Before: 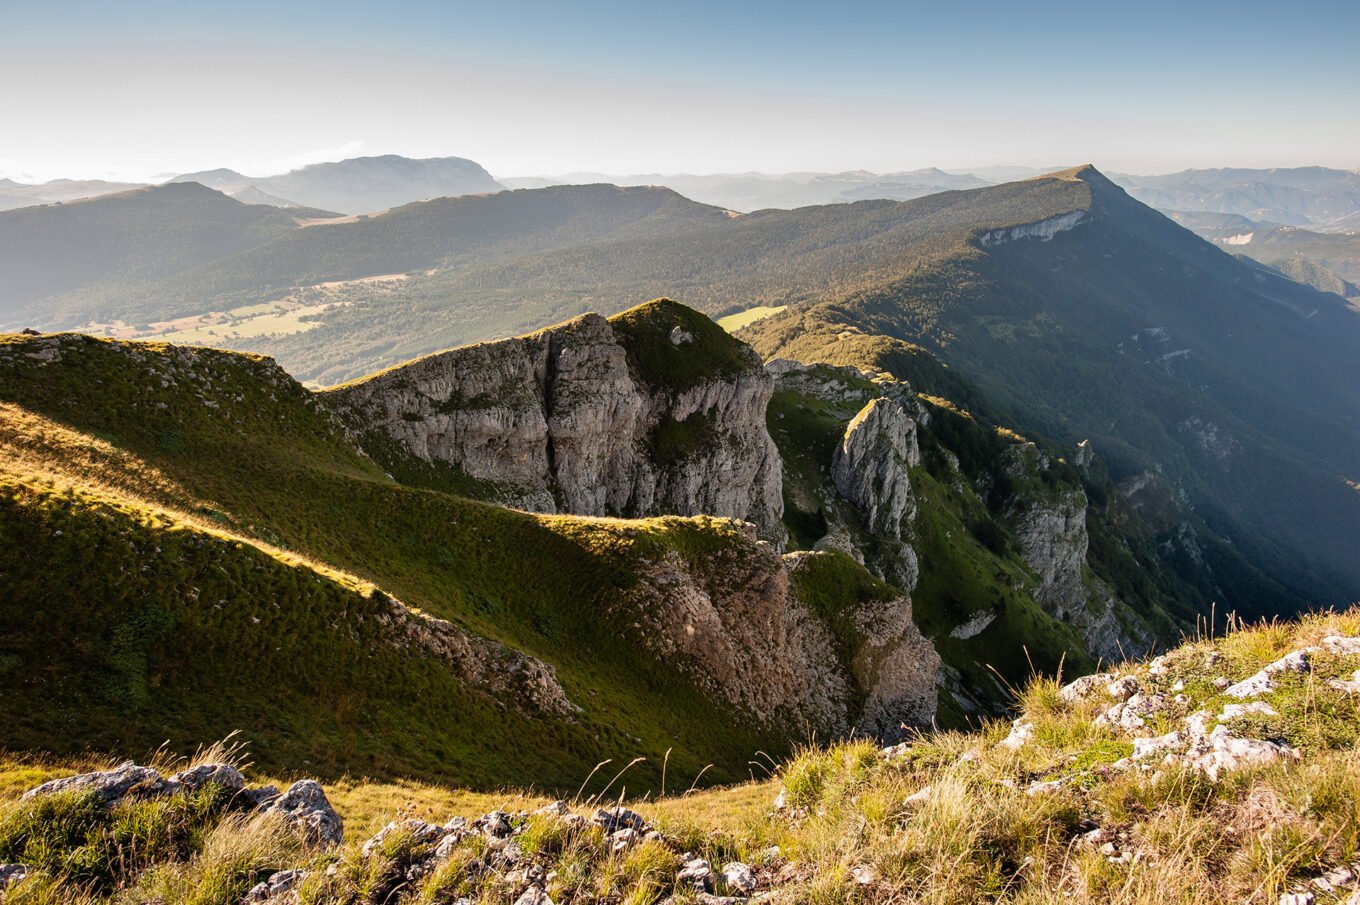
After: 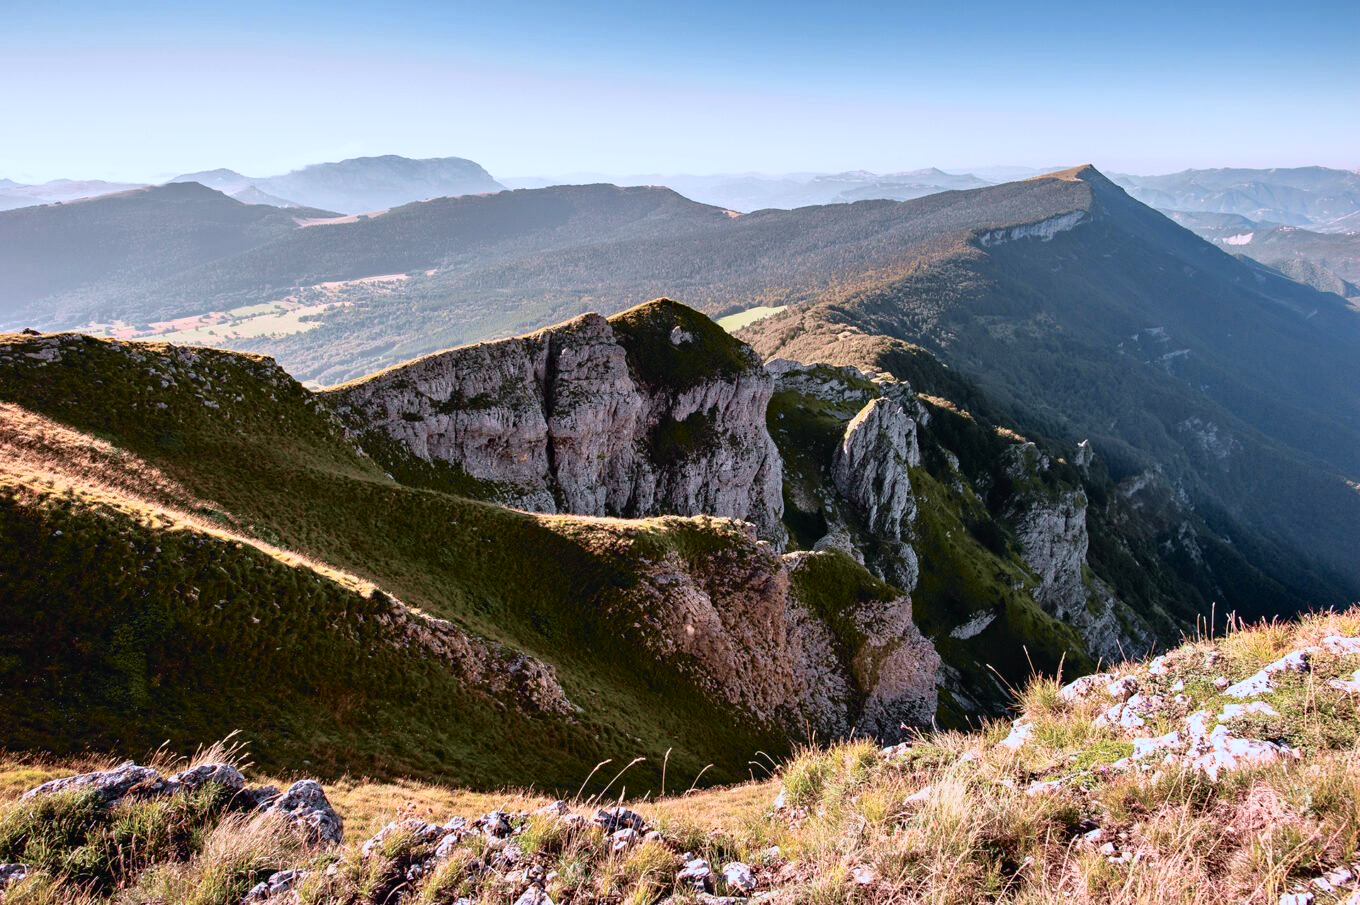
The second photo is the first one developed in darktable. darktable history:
tone curve: curves: ch0 [(0, 0.009) (0.105, 0.08) (0.195, 0.18) (0.283, 0.316) (0.384, 0.434) (0.485, 0.531) (0.638, 0.69) (0.81, 0.872) (1, 0.977)]; ch1 [(0, 0) (0.161, 0.092) (0.35, 0.33) (0.379, 0.401) (0.456, 0.469) (0.498, 0.502) (0.52, 0.536) (0.586, 0.617) (0.635, 0.655) (1, 1)]; ch2 [(0, 0) (0.371, 0.362) (0.437, 0.437) (0.483, 0.484) (0.53, 0.515) (0.56, 0.571) (0.622, 0.606) (1, 1)], color space Lab, independent channels, preserve colors none
color correction: highlights a* -2.19, highlights b* -18.53
haze removal: compatibility mode true, adaptive false
